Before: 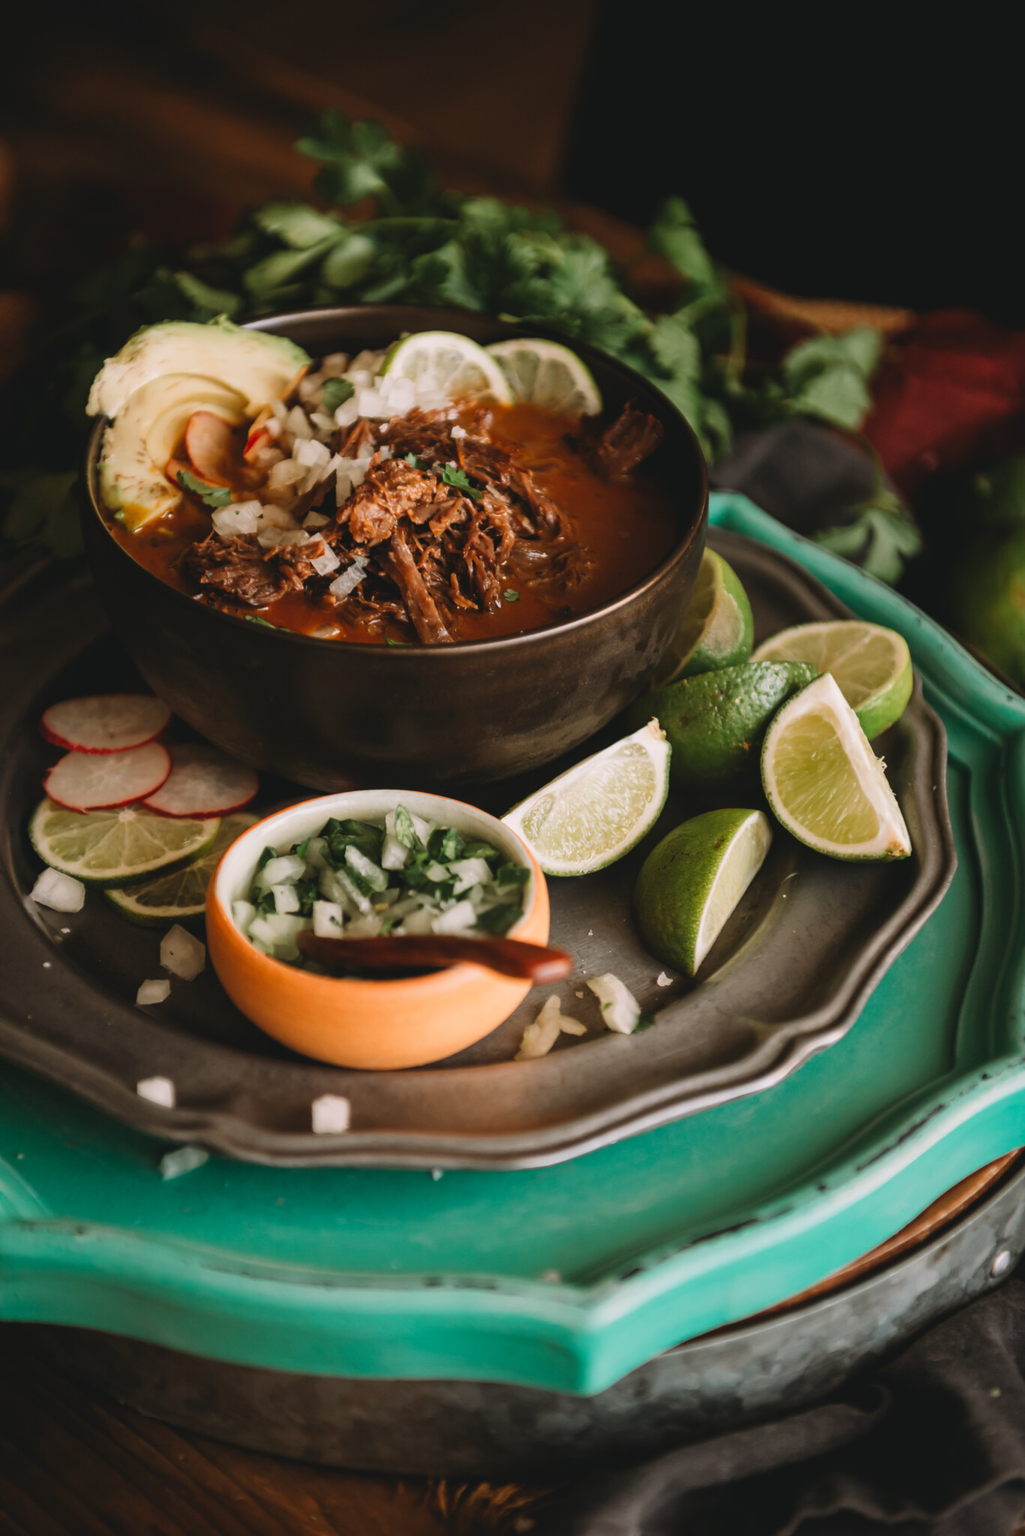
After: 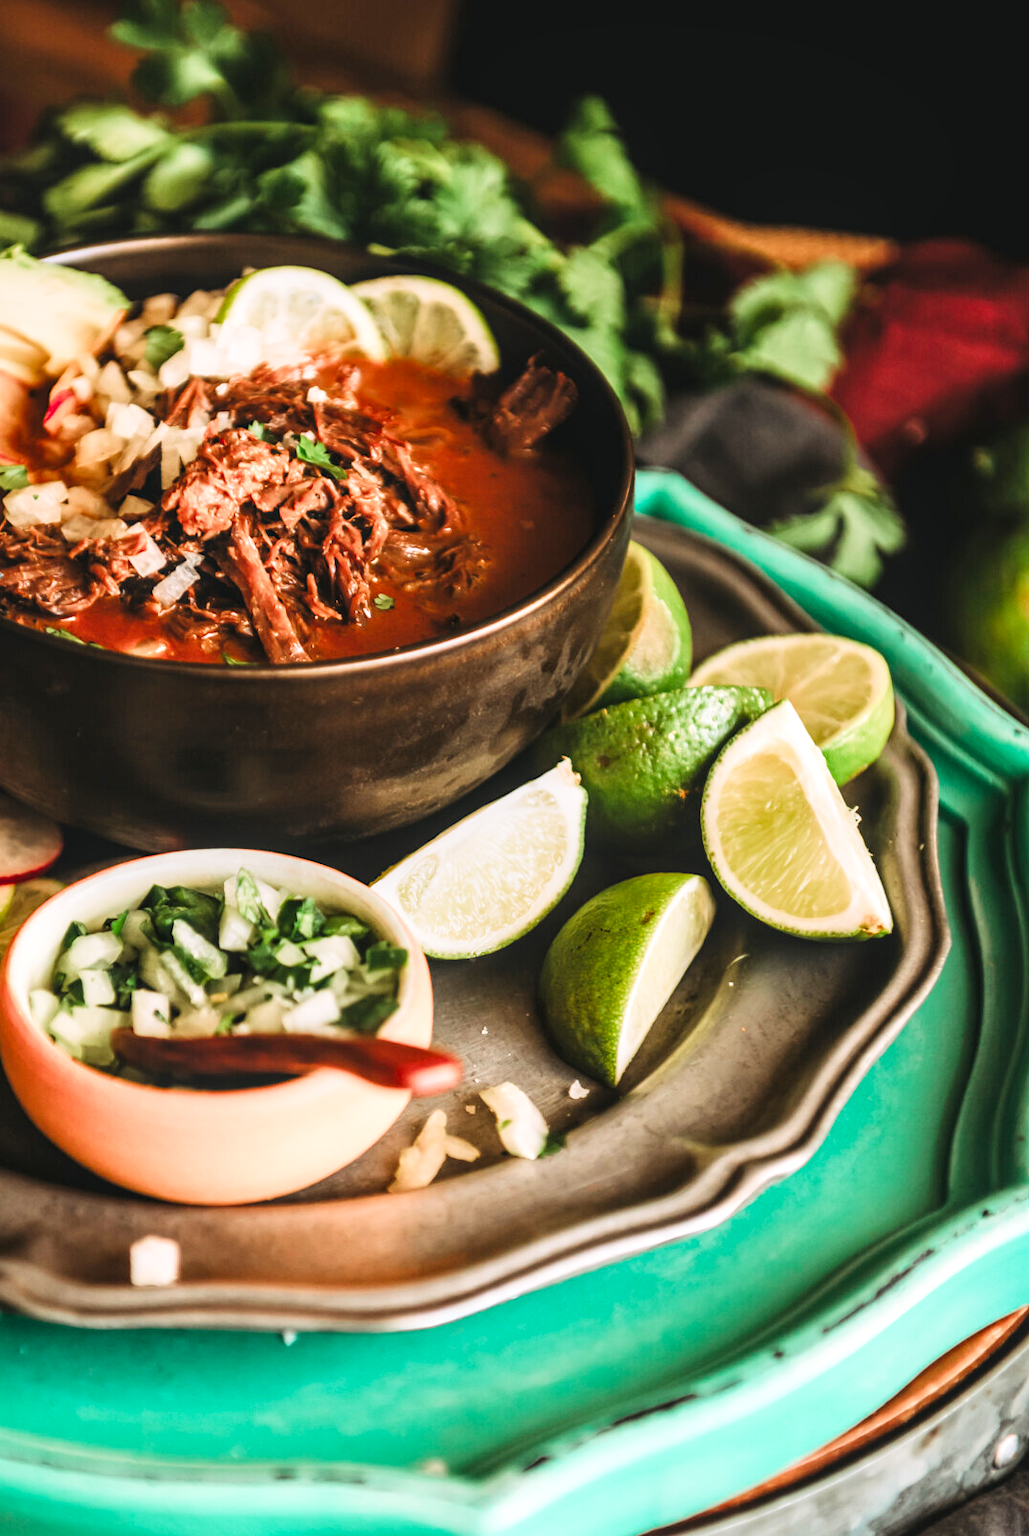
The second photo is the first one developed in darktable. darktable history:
exposure: black level correction 0, exposure 1.192 EV, compensate highlight preservation false
contrast brightness saturation: contrast 0.156, saturation 0.334
crop and rotate: left 20.478%, top 7.93%, right 0.482%, bottom 13.334%
filmic rgb: black relative exposure -7.65 EV, white relative exposure 4.56 EV, hardness 3.61, color science v4 (2020)
local contrast: on, module defaults
levels: white 99.91%, levels [0, 0.476, 0.951]
